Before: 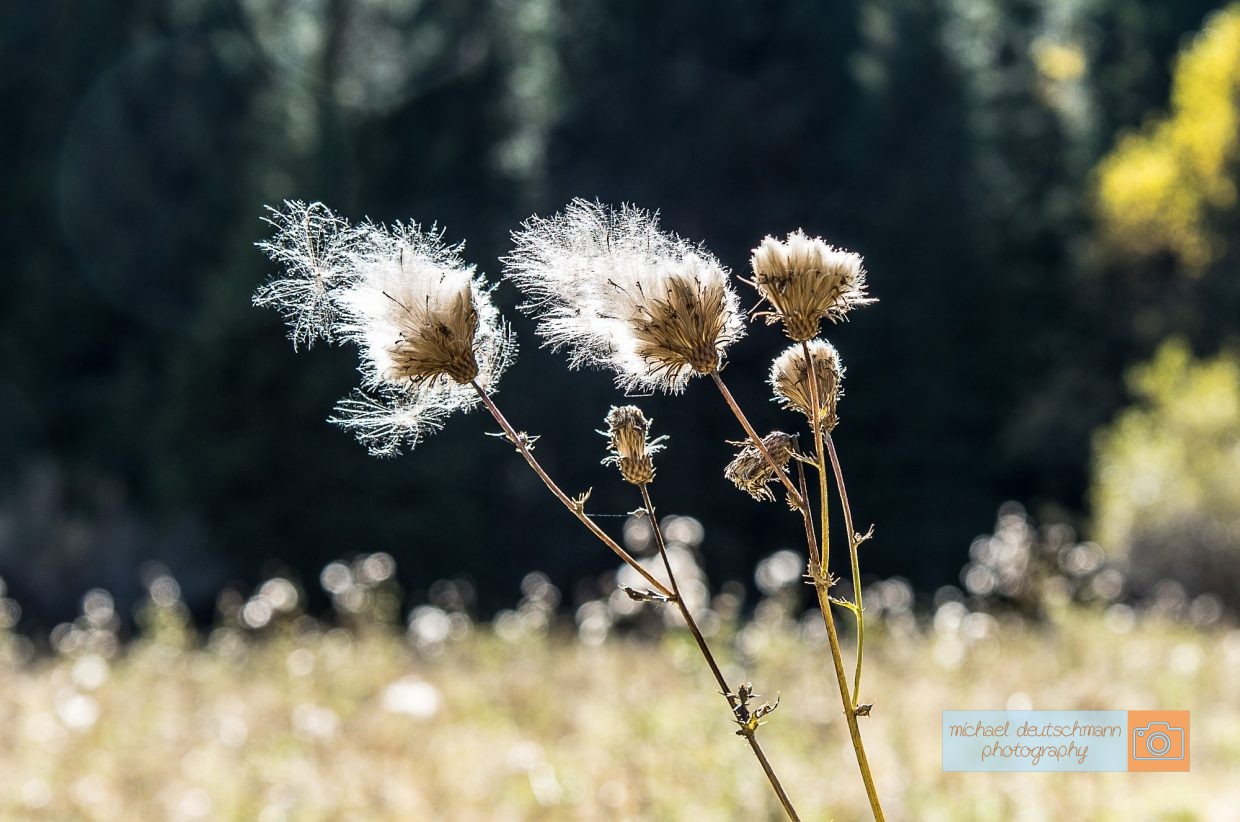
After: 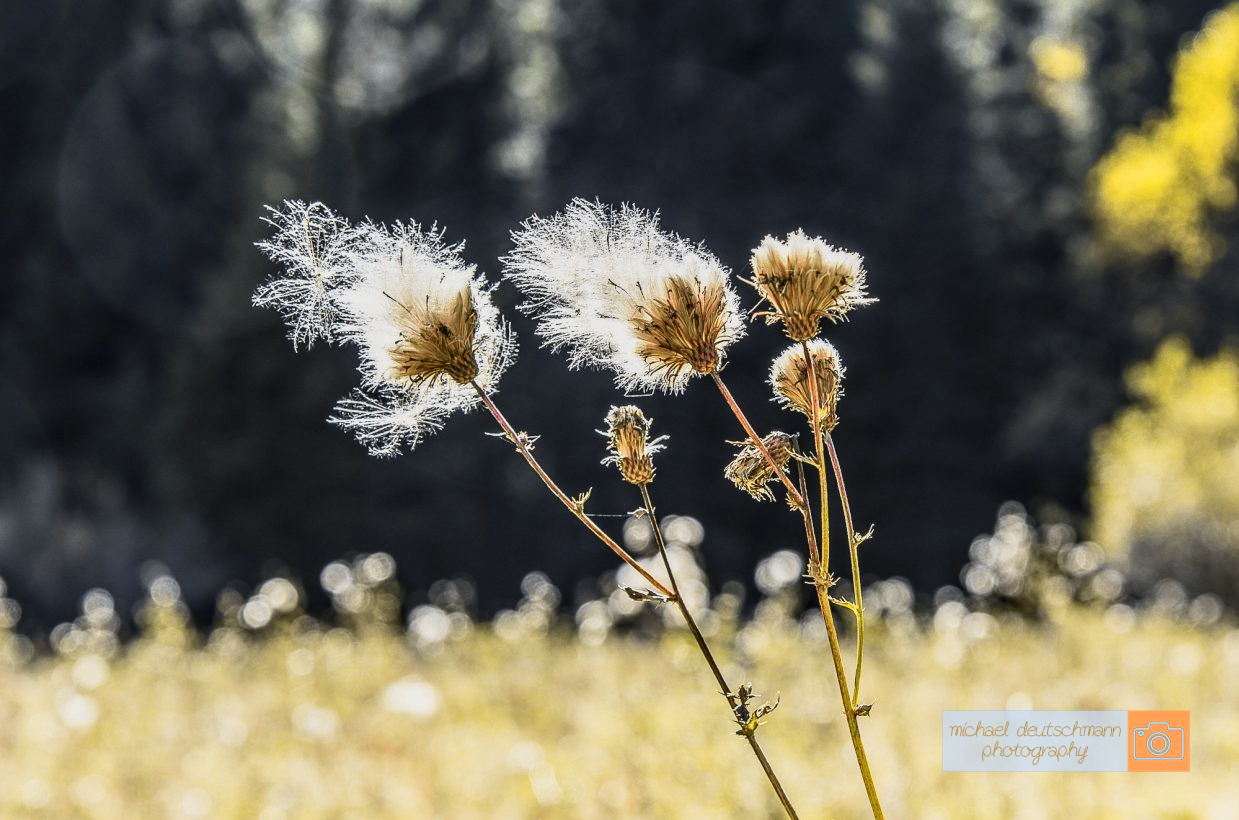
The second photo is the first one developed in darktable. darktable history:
crop: top 0.05%, bottom 0.098%
local contrast: on, module defaults
tone curve: curves: ch0 [(0, 0.017) (0.239, 0.277) (0.508, 0.593) (0.826, 0.855) (1, 0.945)]; ch1 [(0, 0) (0.401, 0.42) (0.442, 0.47) (0.492, 0.498) (0.511, 0.504) (0.555, 0.586) (0.681, 0.739) (1, 1)]; ch2 [(0, 0) (0.411, 0.433) (0.5, 0.504) (0.545, 0.574) (1, 1)], color space Lab, independent channels, preserve colors none
